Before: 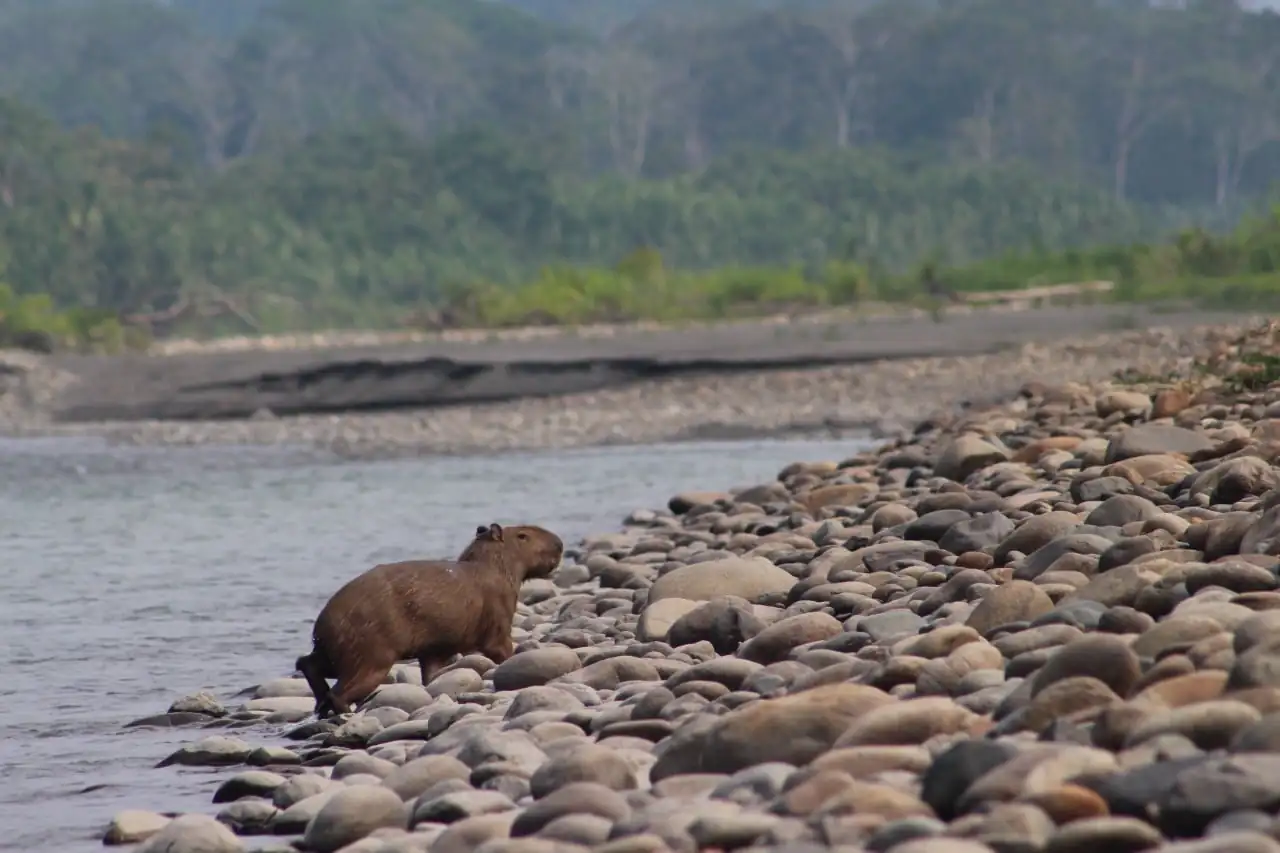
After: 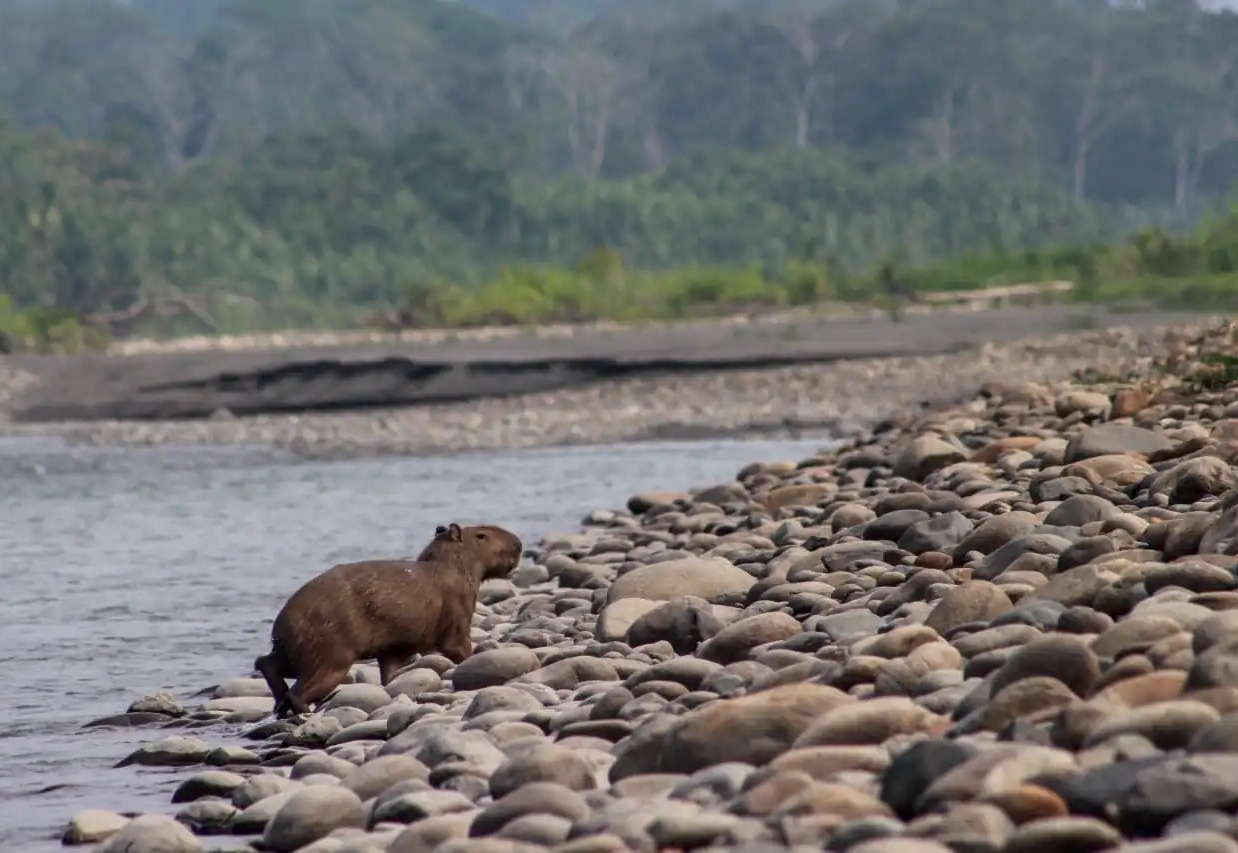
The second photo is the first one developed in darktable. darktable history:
crop and rotate: left 3.238%
local contrast: detail 130%
